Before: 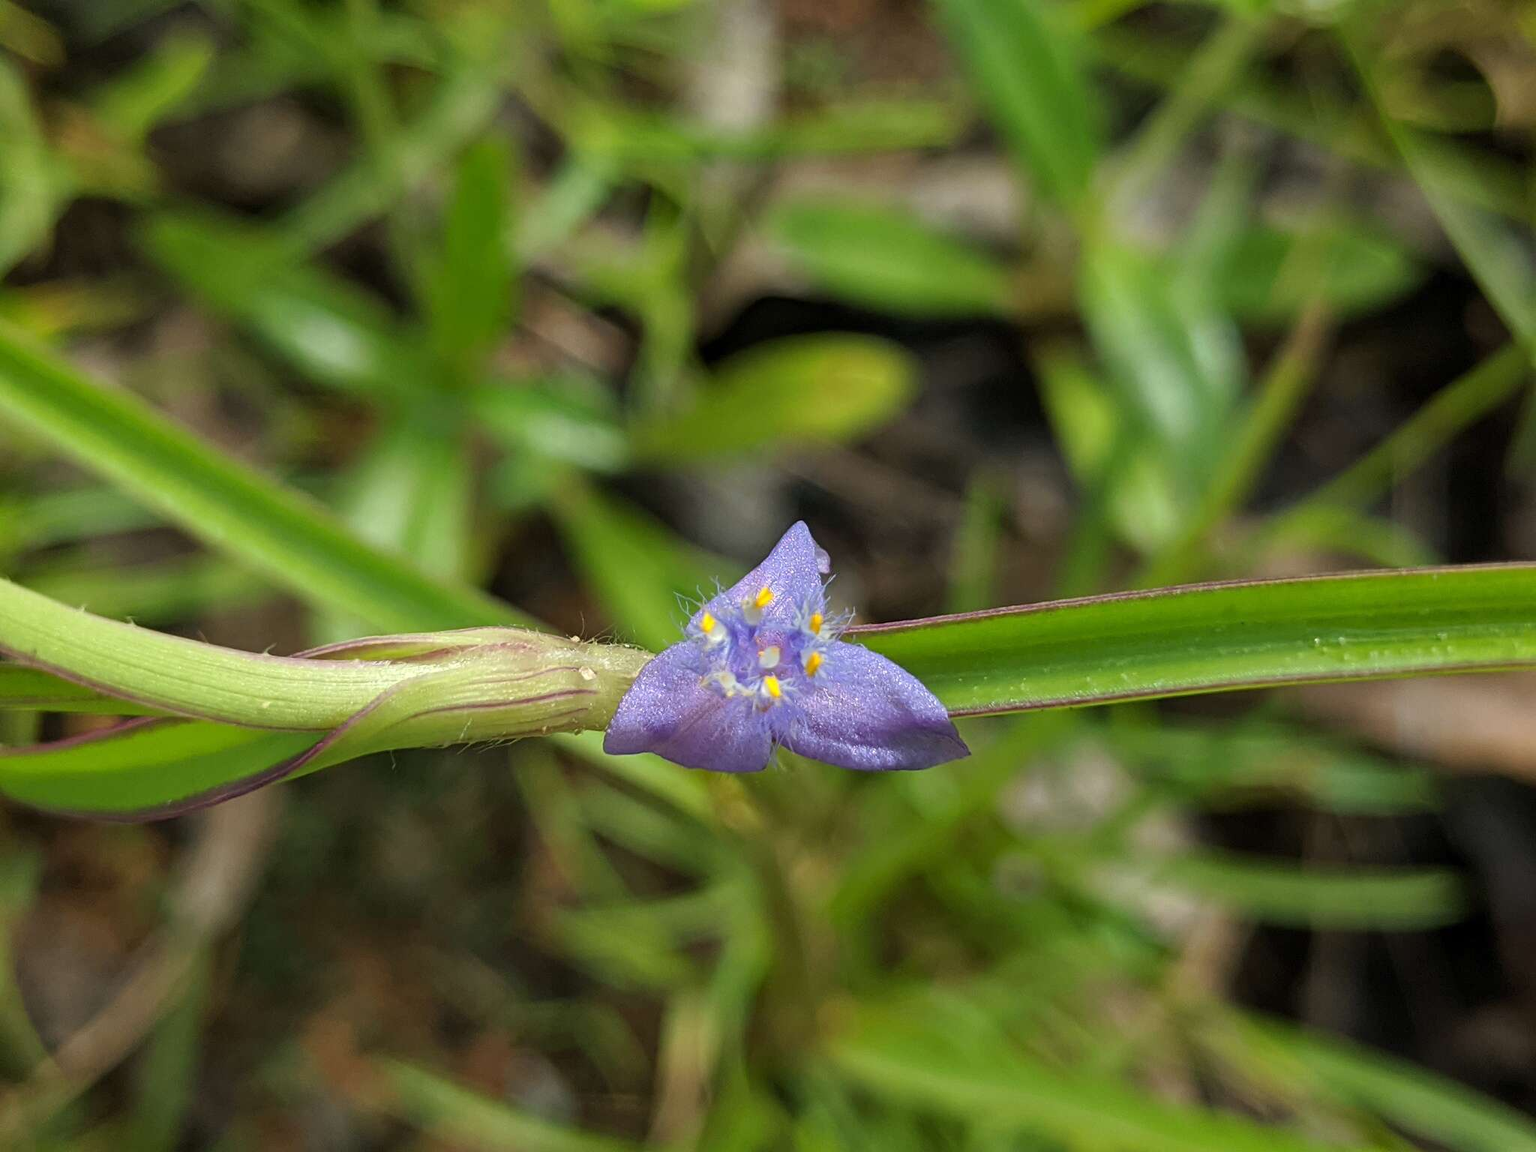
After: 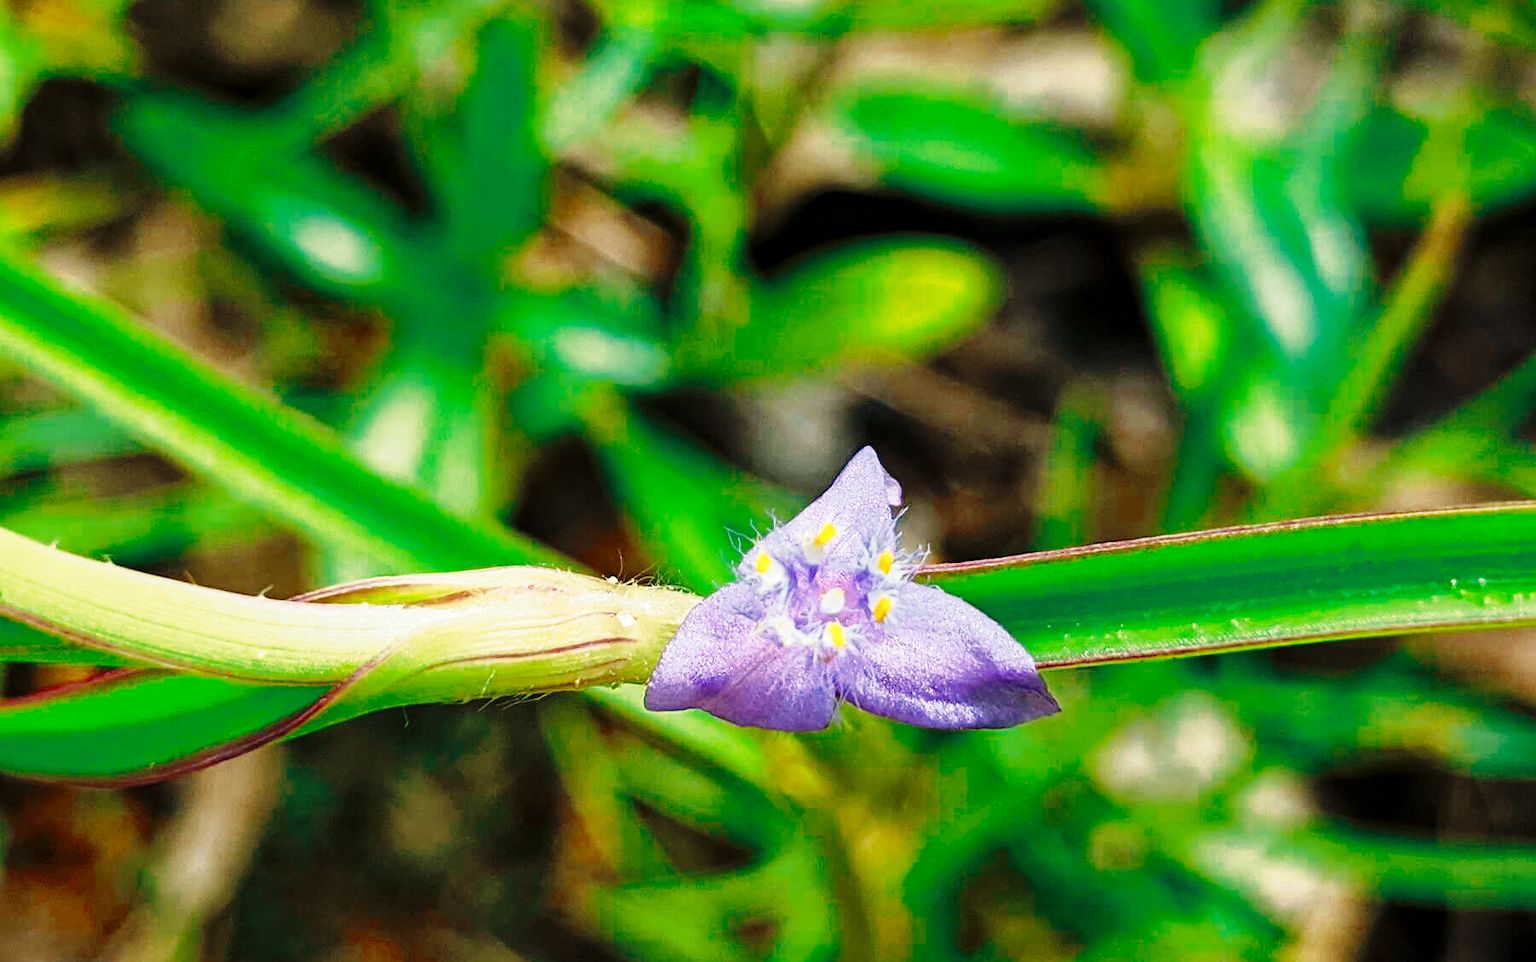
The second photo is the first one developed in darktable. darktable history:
base curve: curves: ch0 [(0, 0) (0.036, 0.025) (0.121, 0.166) (0.206, 0.329) (0.605, 0.79) (1, 1)], preserve colors none
tone curve: curves: ch0 [(0, 0) (0.105, 0.068) (0.195, 0.162) (0.283, 0.283) (0.384, 0.404) (0.485, 0.531) (0.638, 0.681) (0.795, 0.879) (1, 0.977)]; ch1 [(0, 0) (0.161, 0.092) (0.35, 0.33) (0.379, 0.401) (0.456, 0.469) (0.498, 0.503) (0.531, 0.537) (0.596, 0.621) (0.635, 0.671) (1, 1)]; ch2 [(0, 0) (0.371, 0.362) (0.437, 0.437) (0.483, 0.484) (0.53, 0.515) (0.56, 0.58) (0.622, 0.606) (1, 1)], preserve colors none
contrast brightness saturation: saturation 0.486
exposure: exposure 0.151 EV, compensate highlight preservation false
crop and rotate: left 2.343%, top 11.111%, right 9.468%, bottom 15.158%
color zones: curves: ch0 [(0, 0.5) (0.125, 0.4) (0.25, 0.5) (0.375, 0.4) (0.5, 0.4) (0.625, 0.35) (0.75, 0.35) (0.875, 0.5)]; ch1 [(0, 0.35) (0.125, 0.45) (0.25, 0.35) (0.375, 0.35) (0.5, 0.35) (0.625, 0.35) (0.75, 0.45) (0.875, 0.35)]; ch2 [(0, 0.6) (0.125, 0.5) (0.25, 0.5) (0.375, 0.6) (0.5, 0.6) (0.625, 0.5) (0.75, 0.5) (0.875, 0.5)]
local contrast: highlights 102%, shadows 100%, detail 119%, midtone range 0.2
shadows and highlights: shadows 43.14, highlights 8.19, highlights color adjustment 77.96%
